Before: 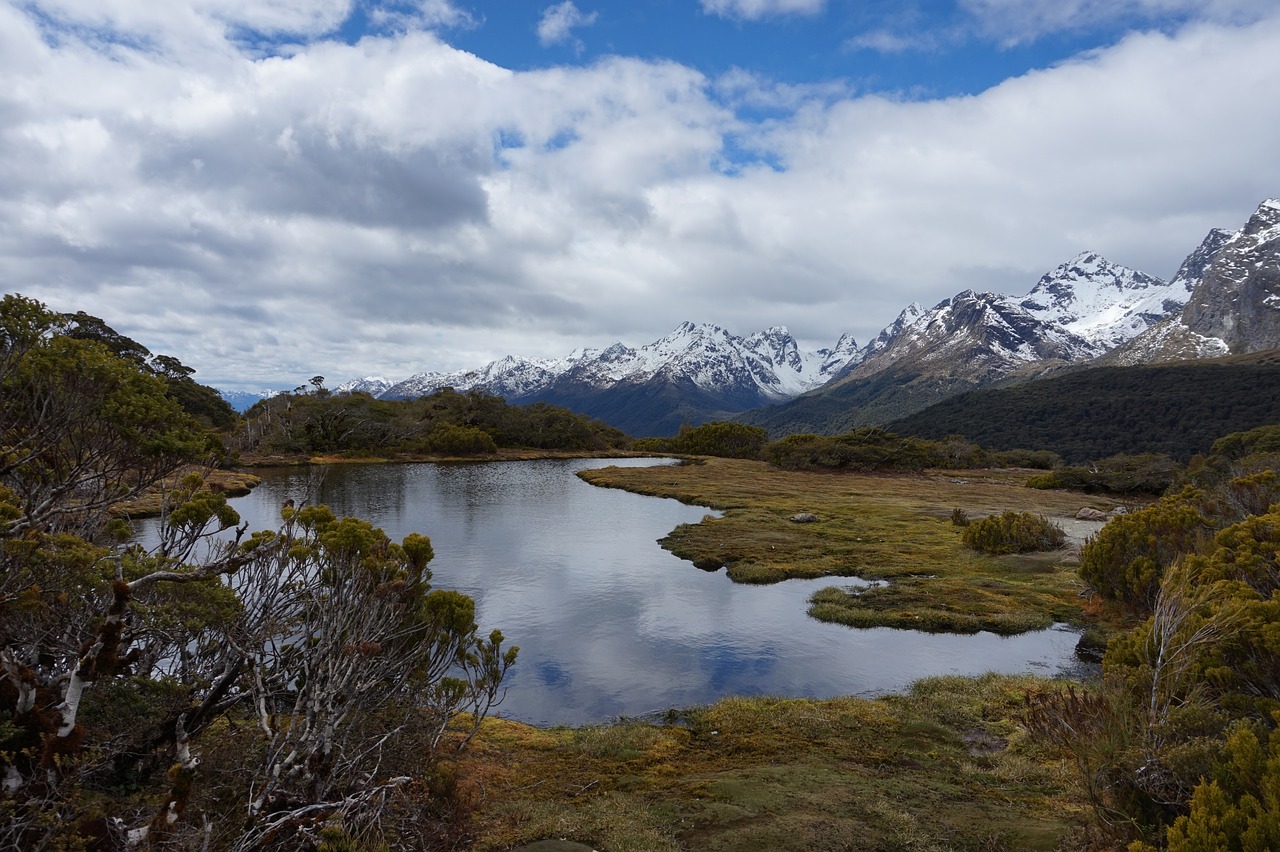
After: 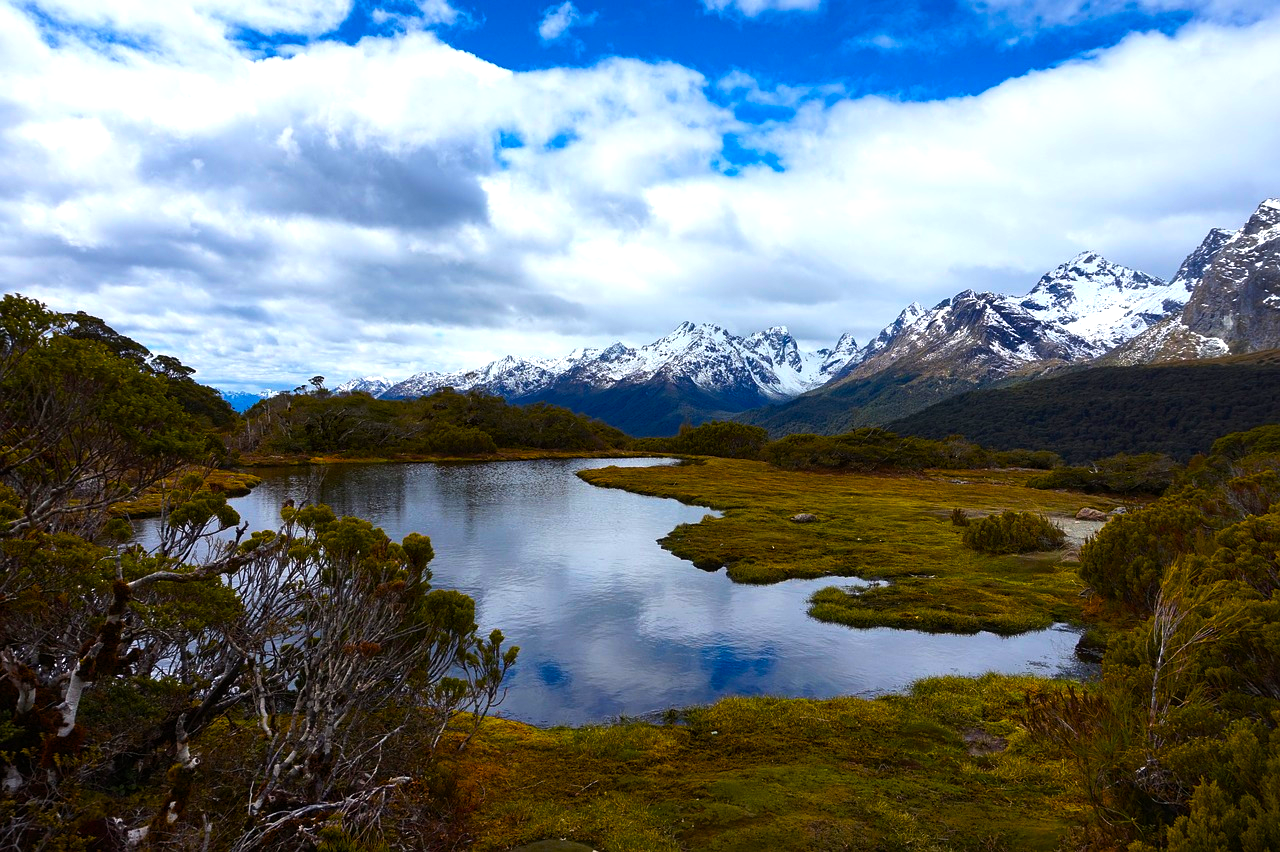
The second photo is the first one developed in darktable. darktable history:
color balance rgb: perceptual saturation grading › global saturation 65.257%, perceptual saturation grading › highlights 59.166%, perceptual saturation grading › mid-tones 49.458%, perceptual saturation grading › shadows 49.755%, perceptual brilliance grading › global brilliance 20.416%, perceptual brilliance grading › shadows -40.185%
